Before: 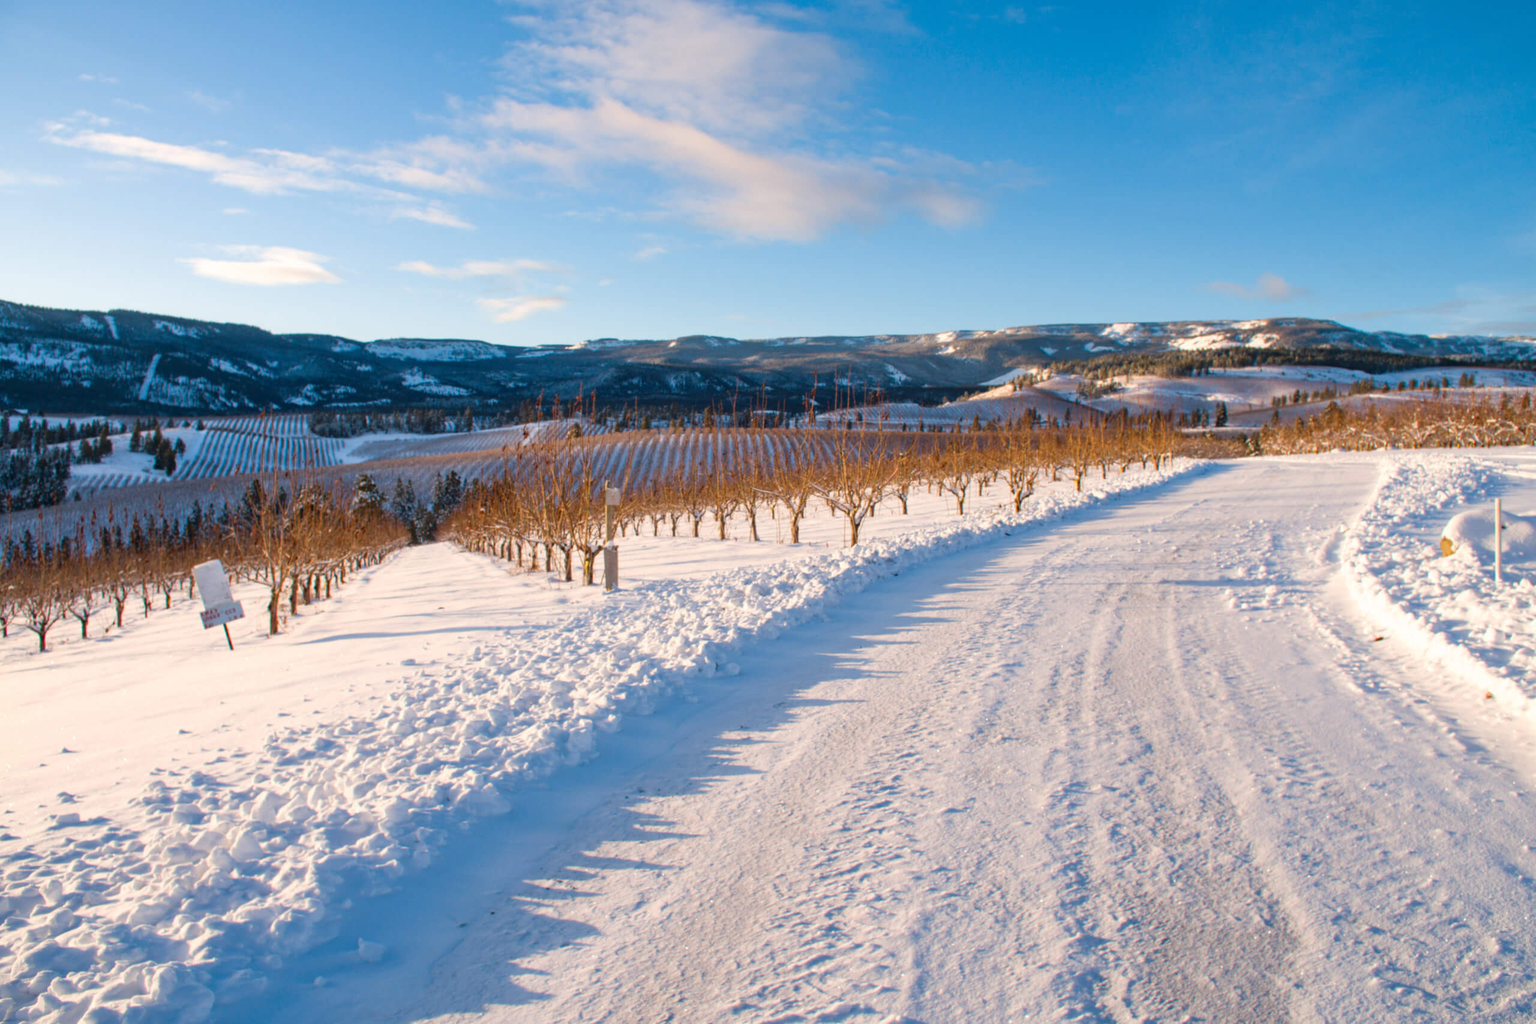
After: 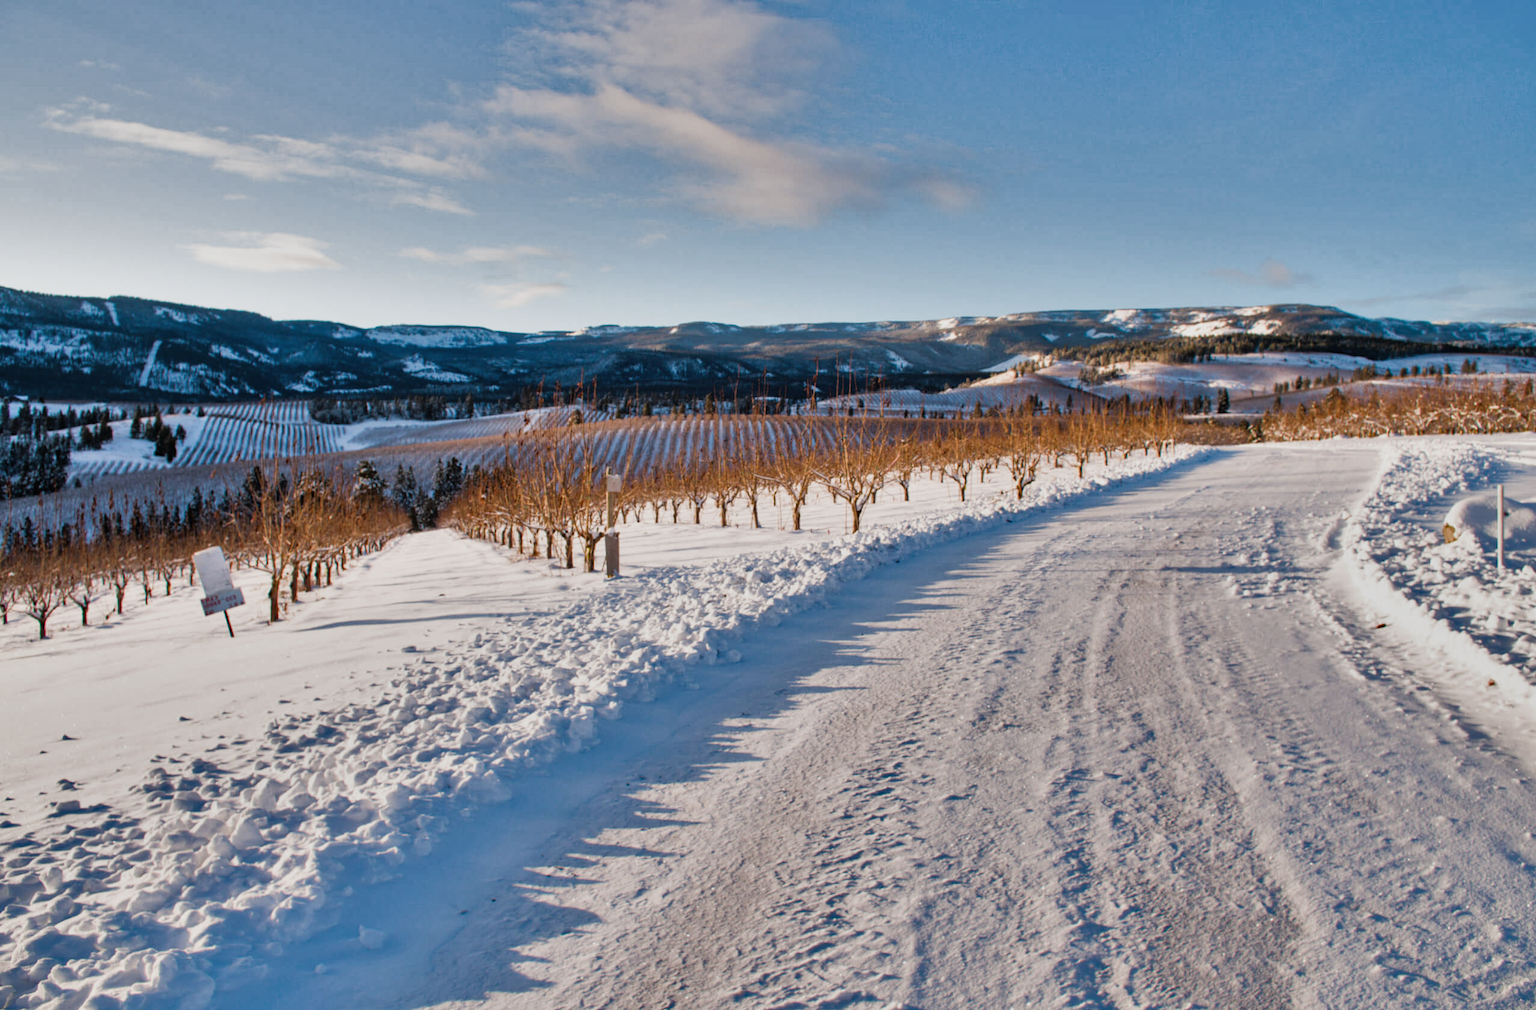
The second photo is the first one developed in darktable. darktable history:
filmic rgb: black relative exposure -8.04 EV, white relative exposure 3.01 EV, hardness 5.33, contrast 1.264, color science v4 (2020)
shadows and highlights: white point adjustment -3.63, highlights -63.5, soften with gaussian
crop: top 1.45%, right 0.121%
